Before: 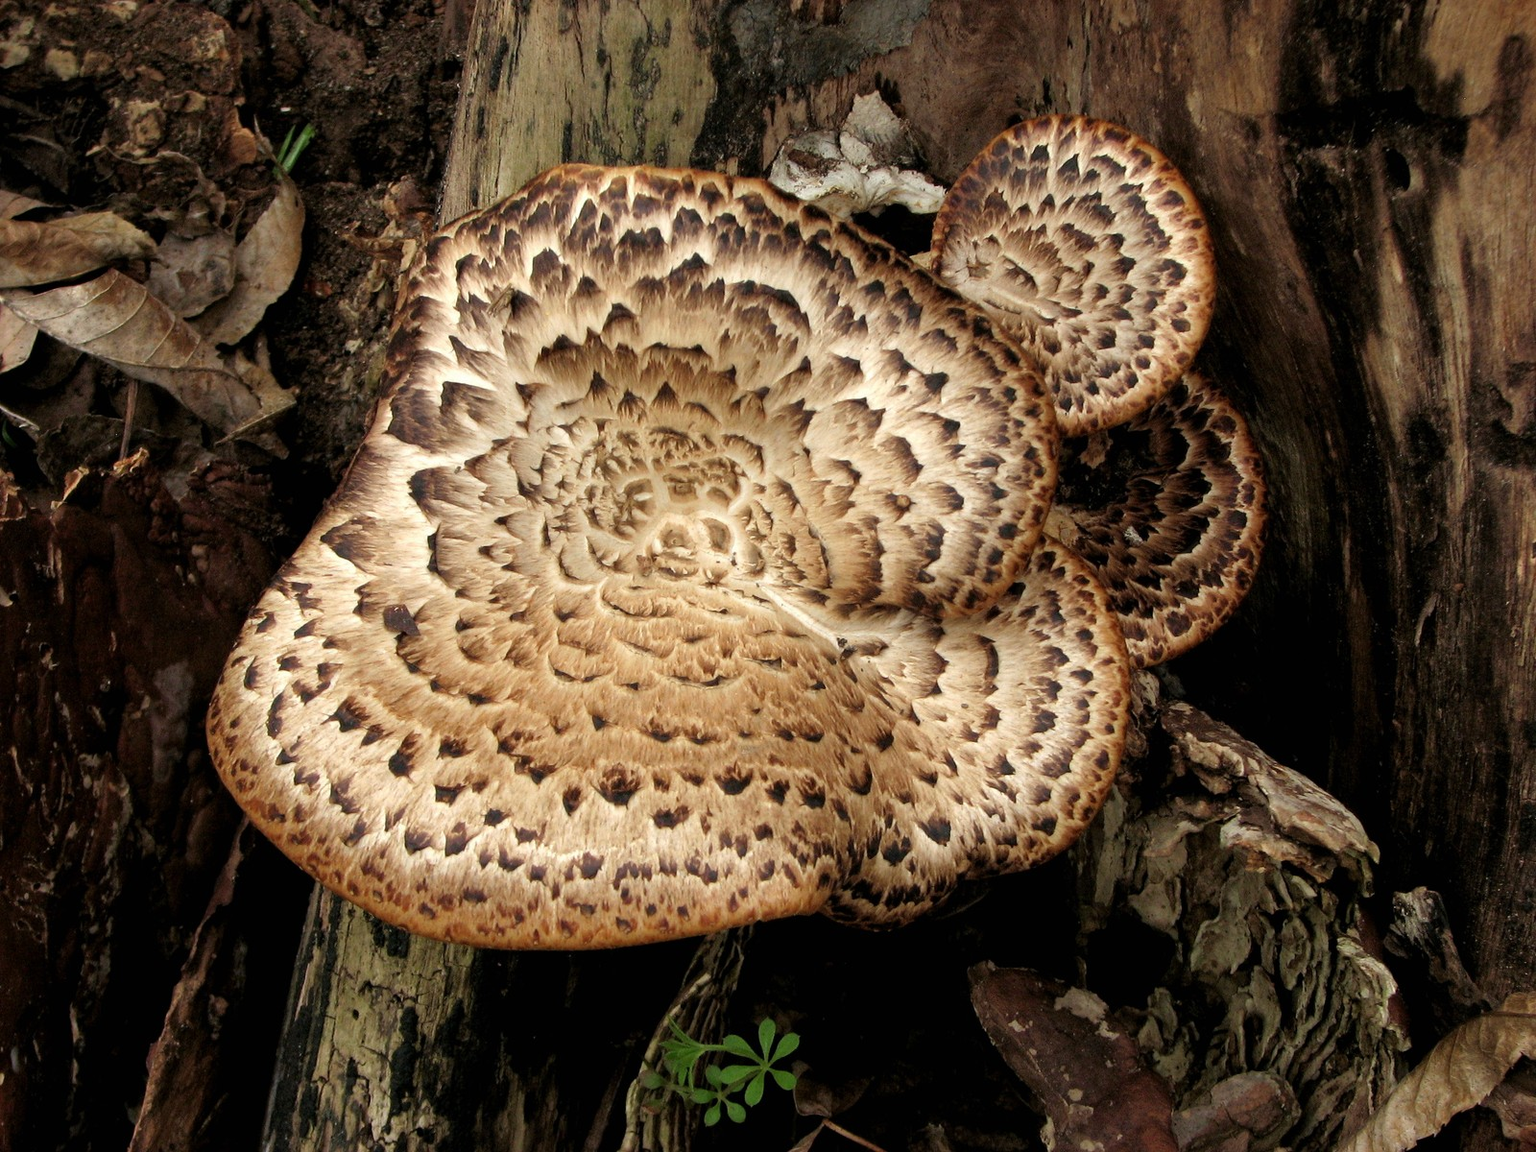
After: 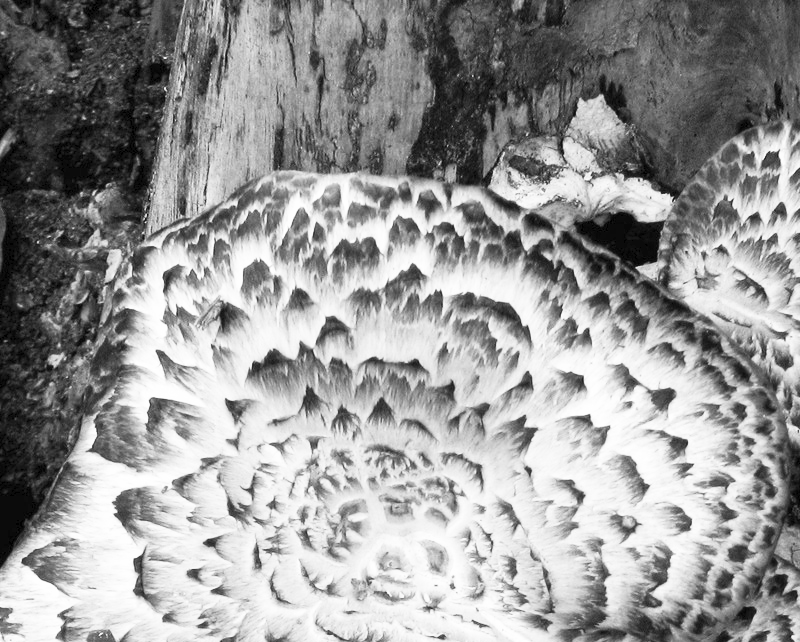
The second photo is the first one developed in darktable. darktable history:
monochrome: size 3.1
contrast brightness saturation: contrast 0.39, brightness 0.53
white balance: red 0.988, blue 1.017
crop: left 19.556%, right 30.401%, bottom 46.458%
